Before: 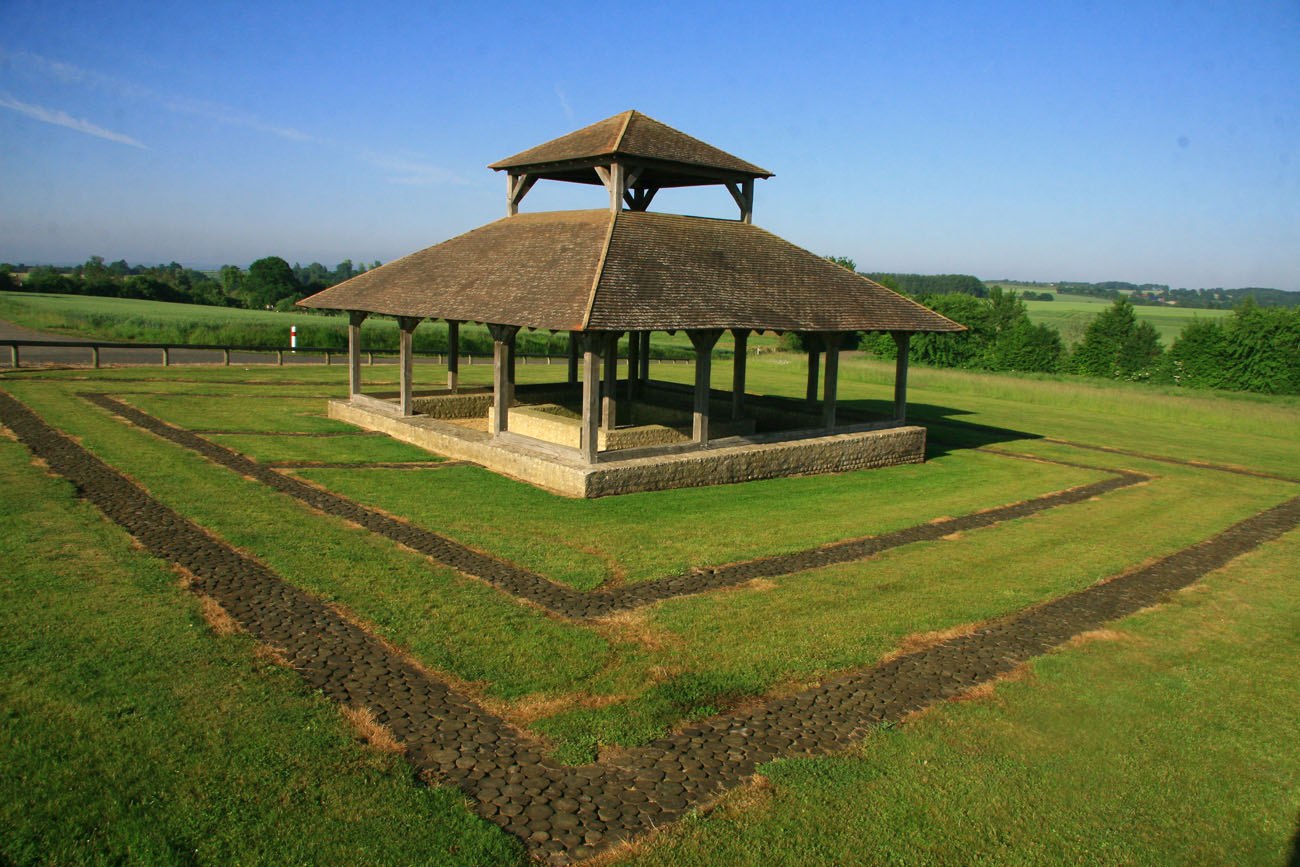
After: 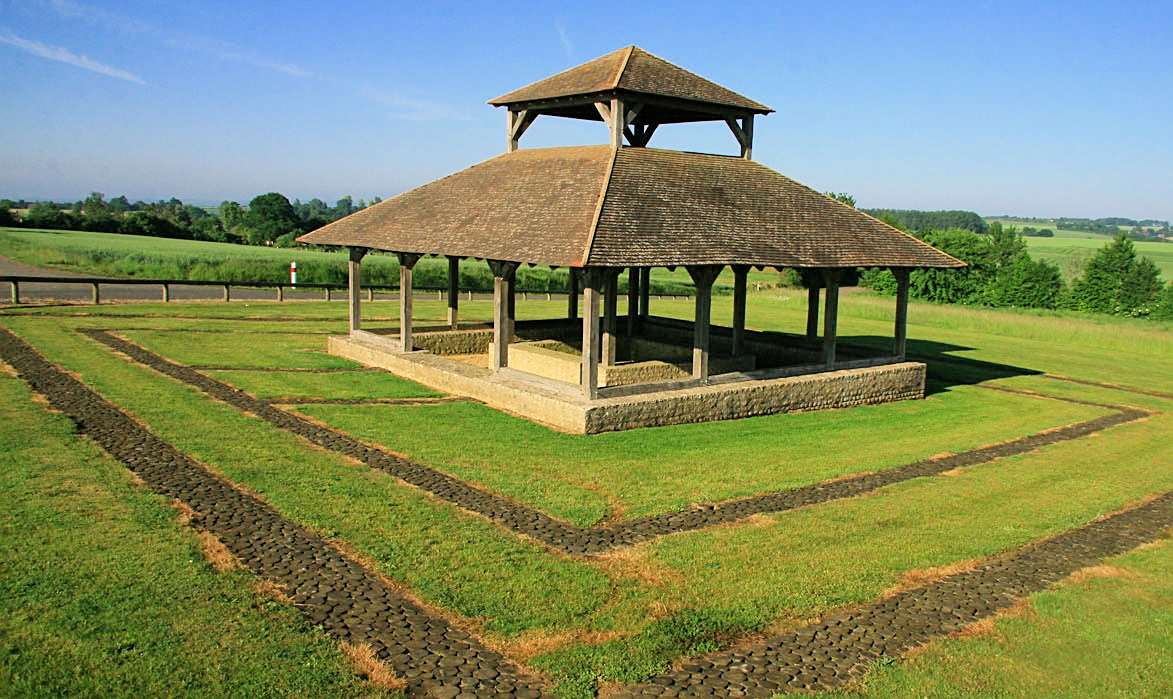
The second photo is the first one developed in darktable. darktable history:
exposure: black level correction 0, exposure 0.5 EV, compensate exposure bias true, compensate highlight preservation false
filmic rgb: black relative exposure -7.65 EV, white relative exposure 4.56 EV, hardness 3.61, color science v6 (2022), iterations of high-quality reconstruction 0
crop: top 7.402%, right 9.728%, bottom 11.932%
sharpen: on, module defaults
